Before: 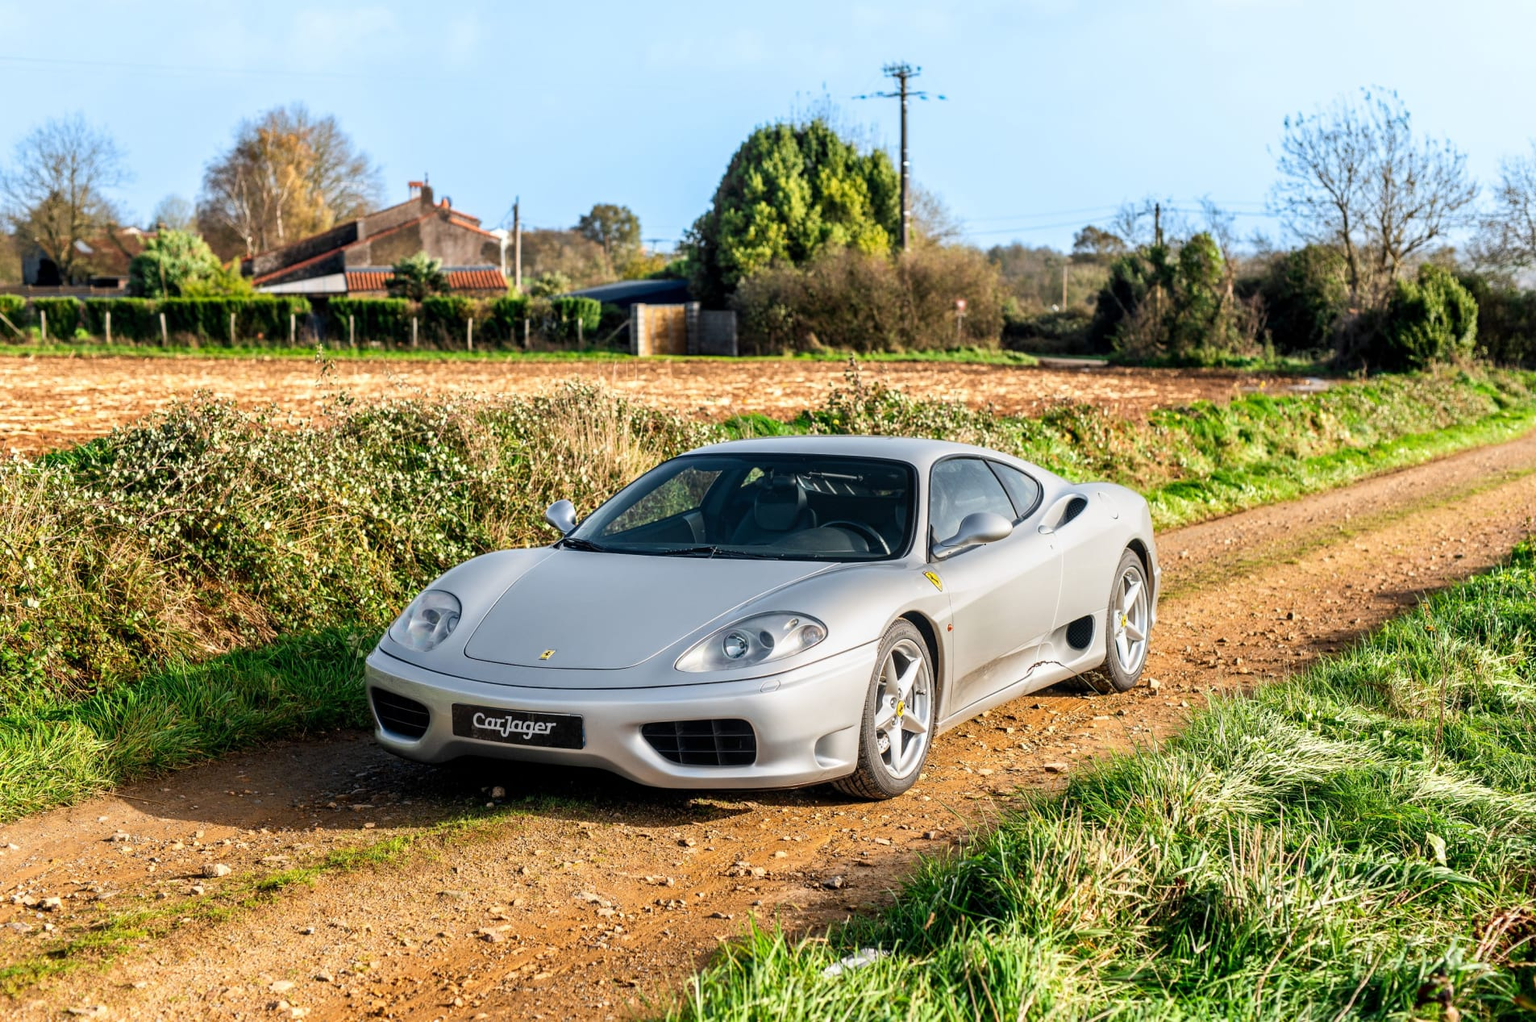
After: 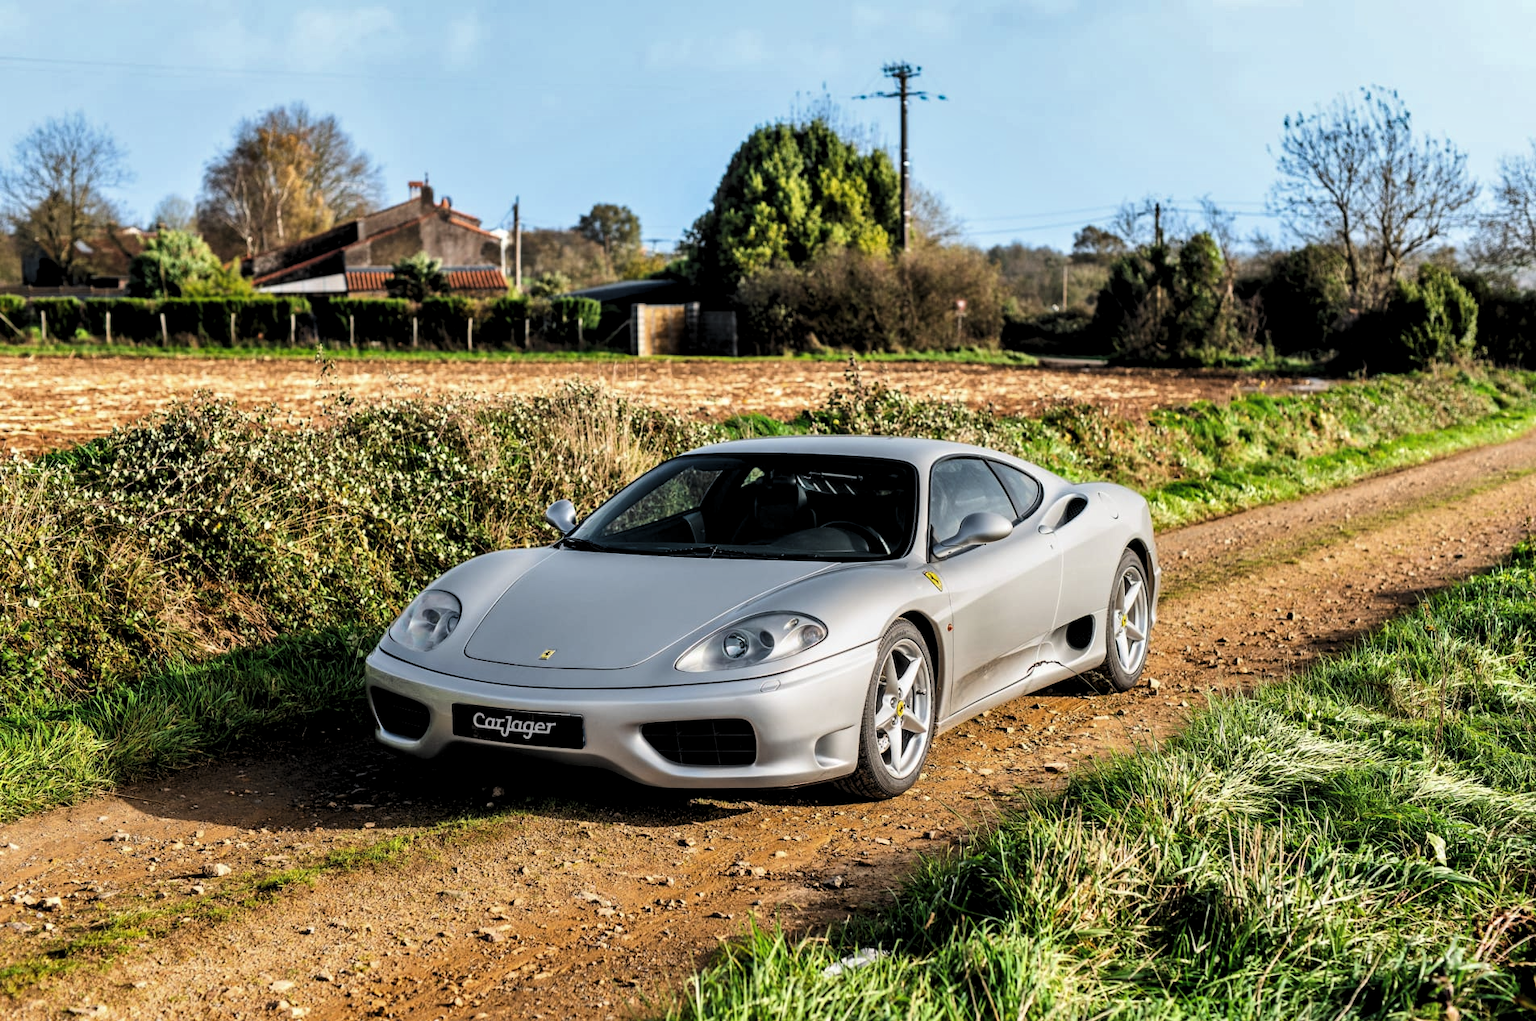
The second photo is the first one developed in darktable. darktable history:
shadows and highlights: soften with gaussian
levels: levels [0.116, 0.574, 1]
